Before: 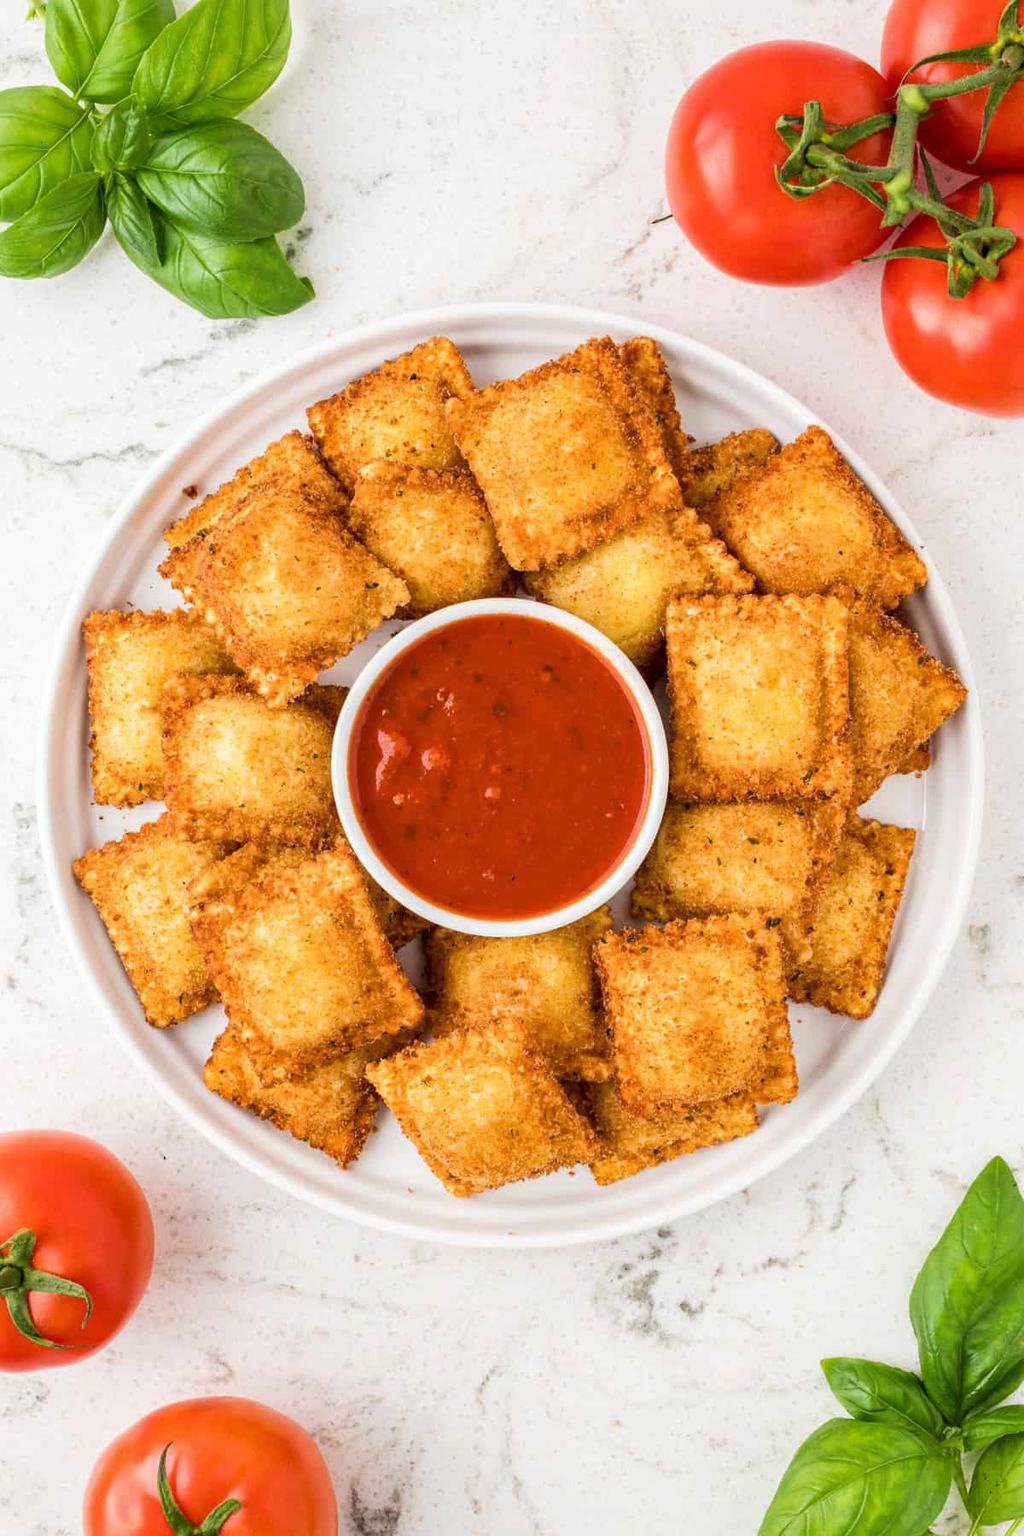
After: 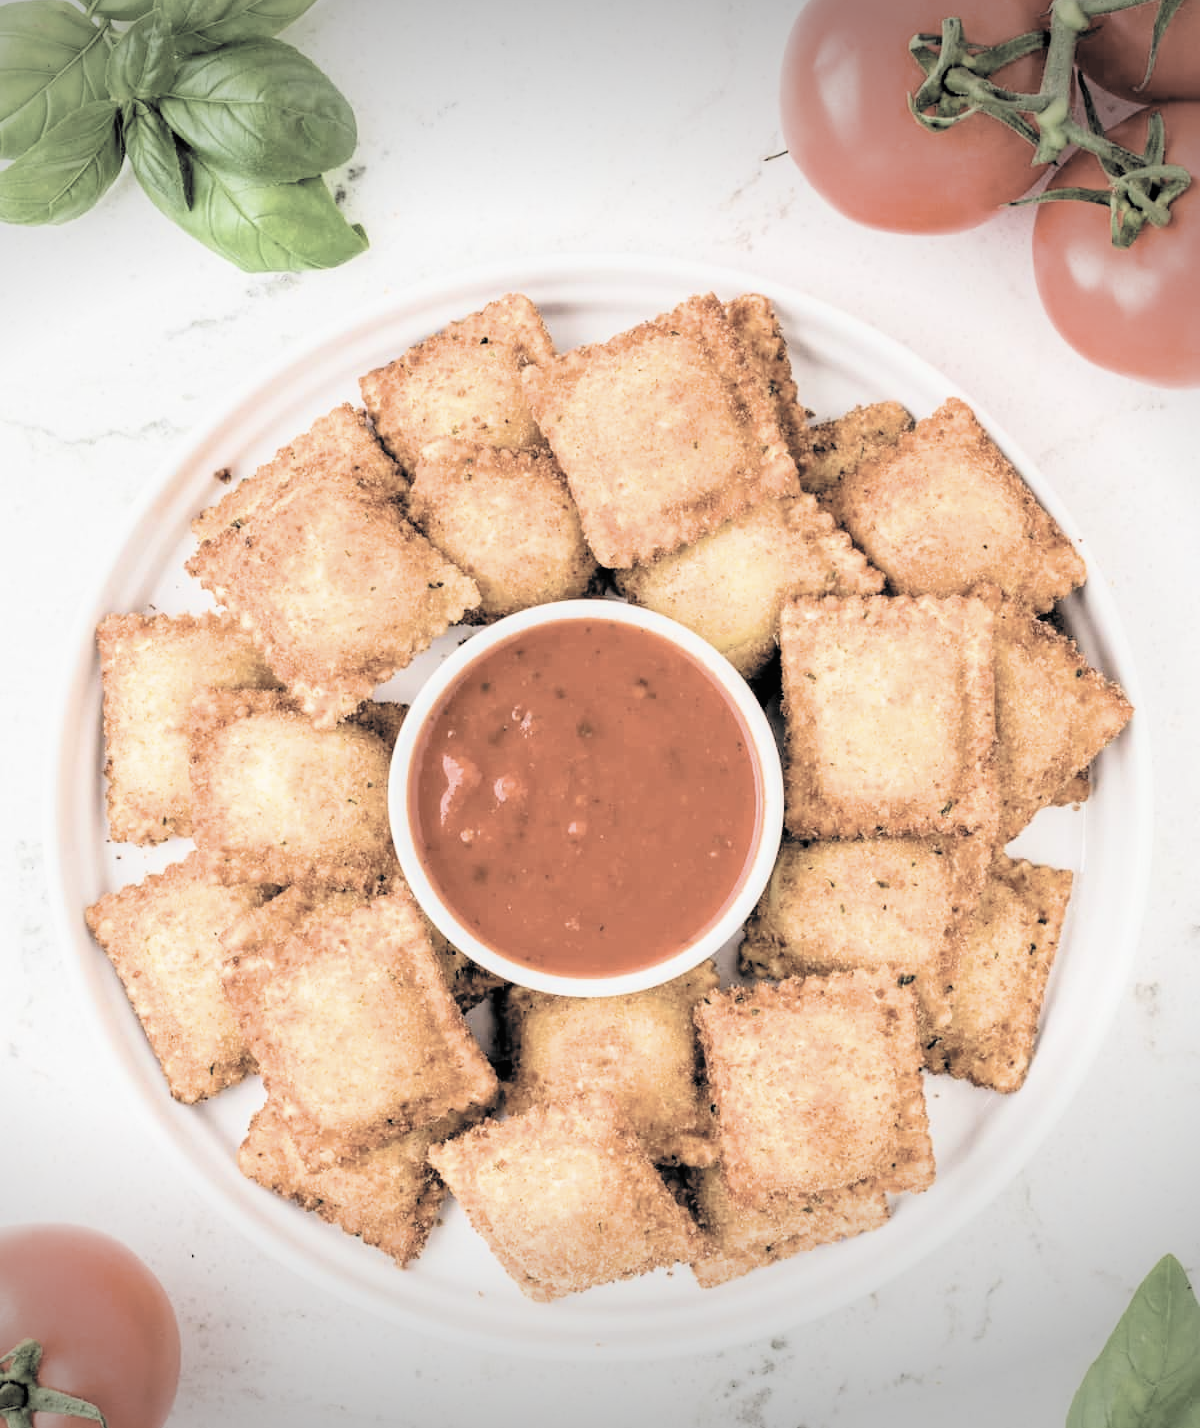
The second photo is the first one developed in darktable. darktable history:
crop and rotate: top 5.661%, bottom 14.961%
vignetting: fall-off start 99.62%, brightness -0.466, saturation -0.311, center (-0.124, -0.007), width/height ratio 1.311
tone equalizer: -8 EV -0.711 EV, -7 EV -0.675 EV, -6 EV -0.635 EV, -5 EV -0.404 EV, -3 EV 0.381 EV, -2 EV 0.6 EV, -1 EV 0.675 EV, +0 EV 0.777 EV
exposure: exposure -0.269 EV, compensate highlight preservation false
contrast brightness saturation: brightness 0.183, saturation -0.503
filmic rgb: black relative exposure -5 EV, white relative exposure 3.54 EV, hardness 3.17, contrast 1.3, highlights saturation mix -48.69%, color science v6 (2022), iterations of high-quality reconstruction 0
